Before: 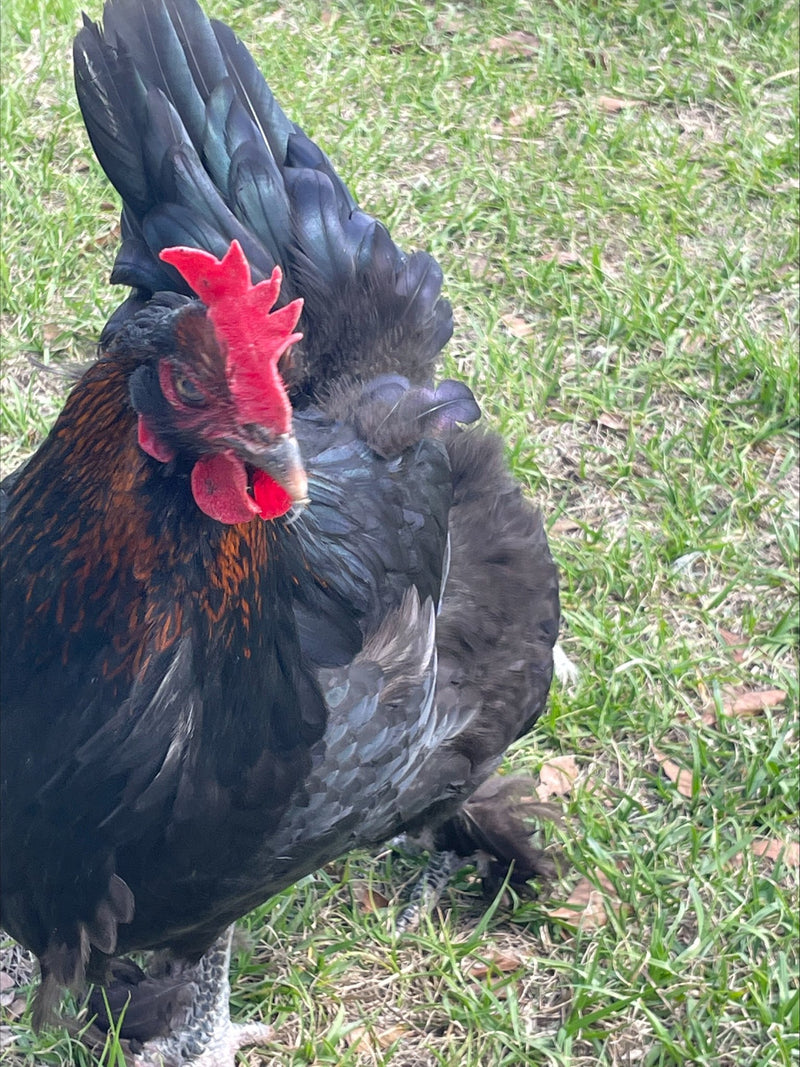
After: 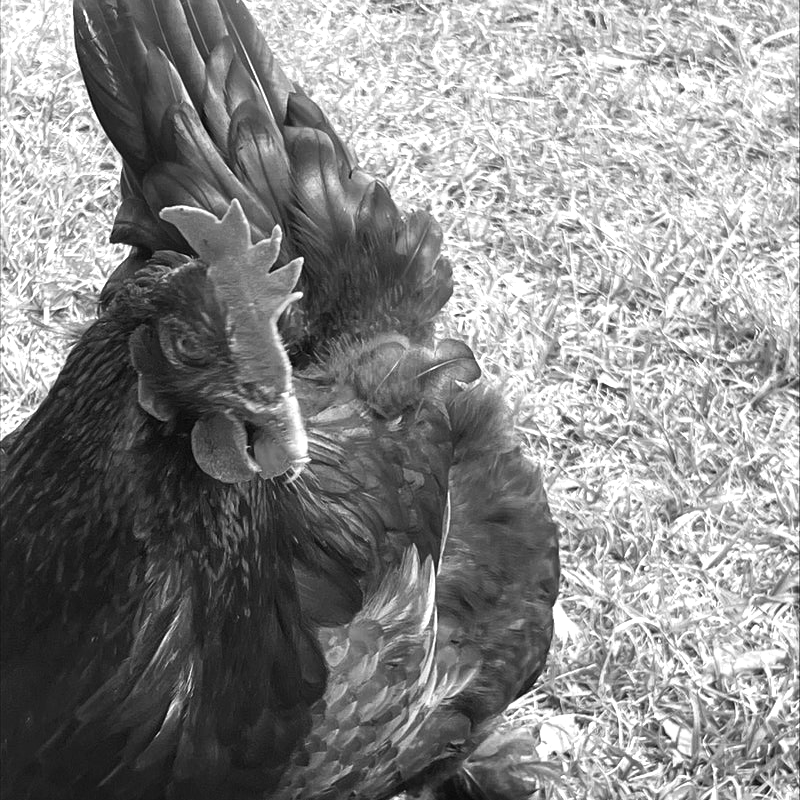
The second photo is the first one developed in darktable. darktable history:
white balance: red 0.98, blue 1.61
crop: top 3.857%, bottom 21.132%
monochrome: on, module defaults
color calibration: illuminant as shot in camera, x 0.358, y 0.373, temperature 4628.91 K
color balance rgb: linear chroma grading › global chroma 16.62%, perceptual saturation grading › highlights -8.63%, perceptual saturation grading › mid-tones 18.66%, perceptual saturation grading › shadows 28.49%, perceptual brilliance grading › highlights 14.22%, perceptual brilliance grading › shadows -18.96%, global vibrance 27.71%
